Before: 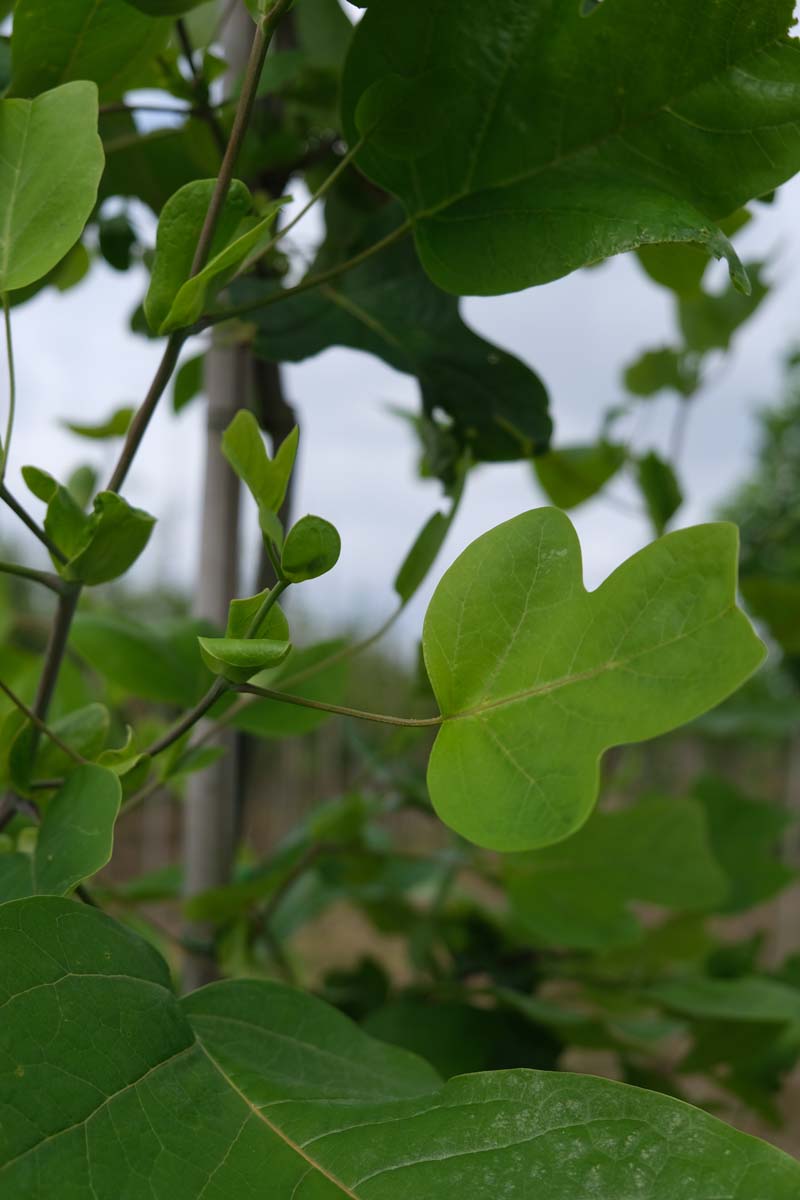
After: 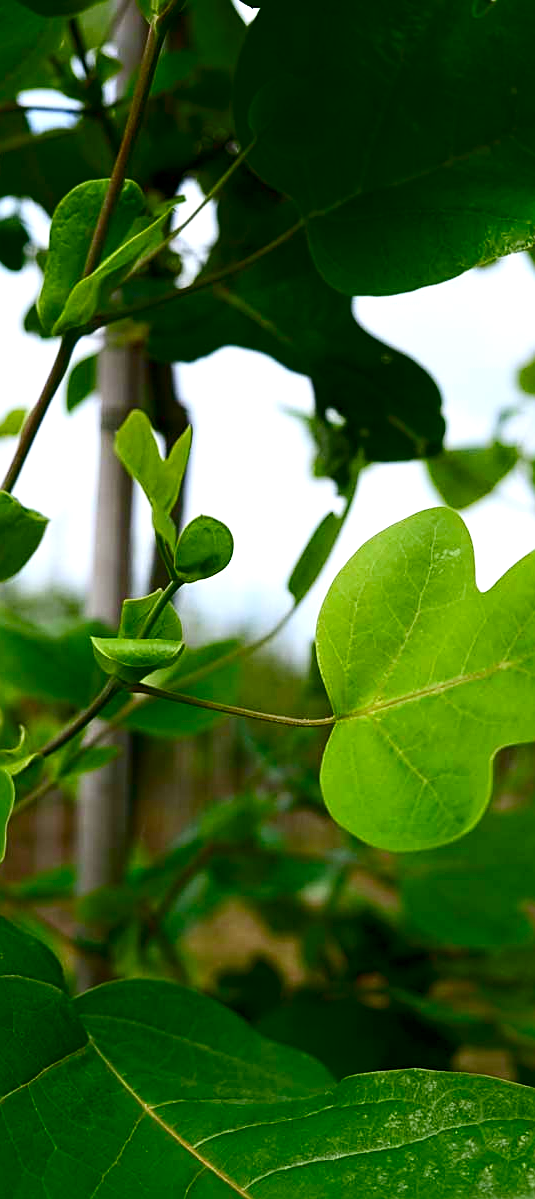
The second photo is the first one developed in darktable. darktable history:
exposure: black level correction 0, exposure 0.893 EV, compensate highlight preservation false
crop and rotate: left 13.62%, right 19.463%
sharpen: on, module defaults
color balance rgb: power › hue 61.23°, global offset › luminance -0.845%, perceptual saturation grading › global saturation -0.052%, perceptual saturation grading › highlights -30.441%, perceptual saturation grading › shadows 20.318%, global vibrance 43.234%
shadows and highlights: shadows -39.54, highlights 62.74, highlights color adjustment 38.95%, soften with gaussian
contrast brightness saturation: contrast 0.194, brightness -0.114, saturation 0.21
